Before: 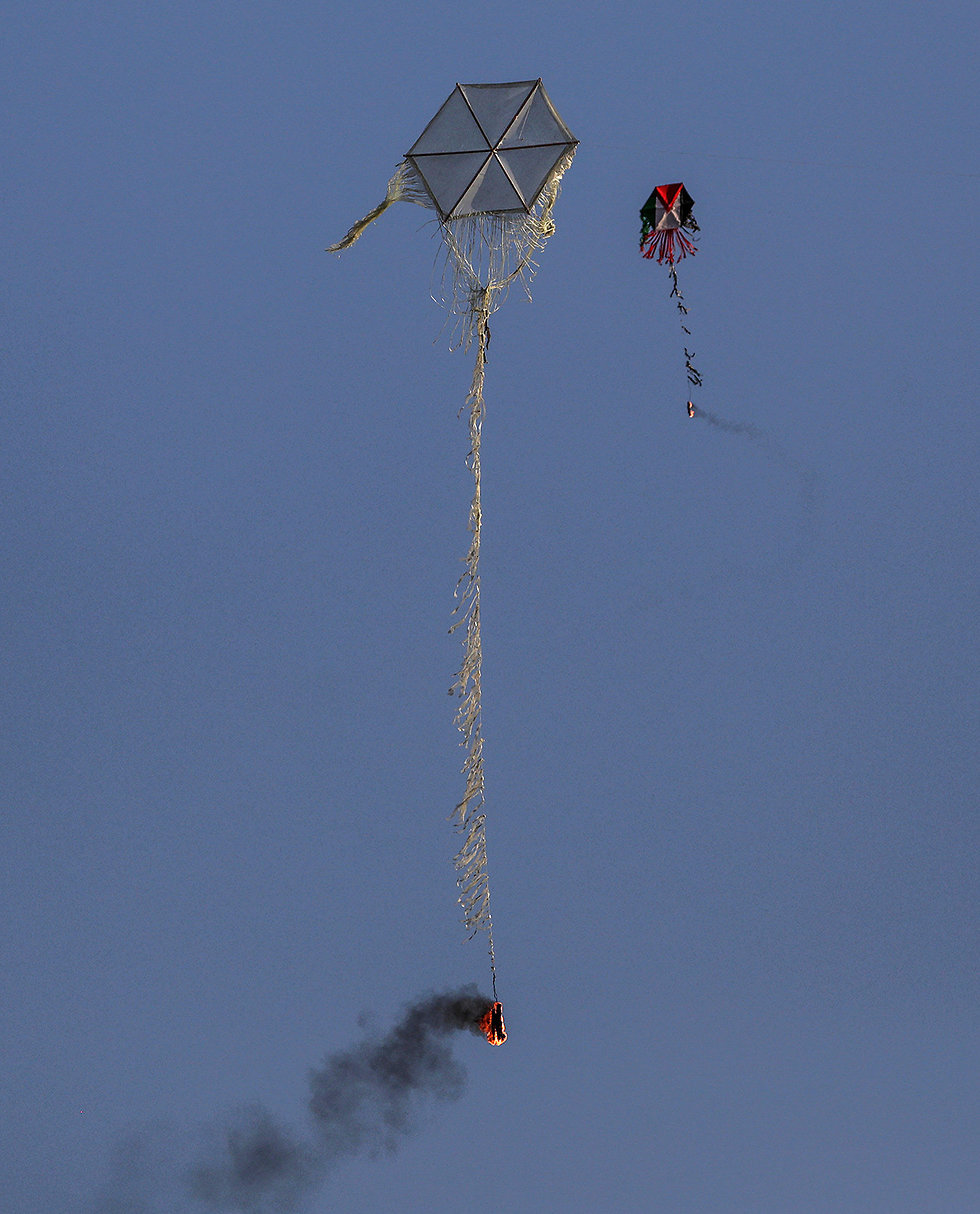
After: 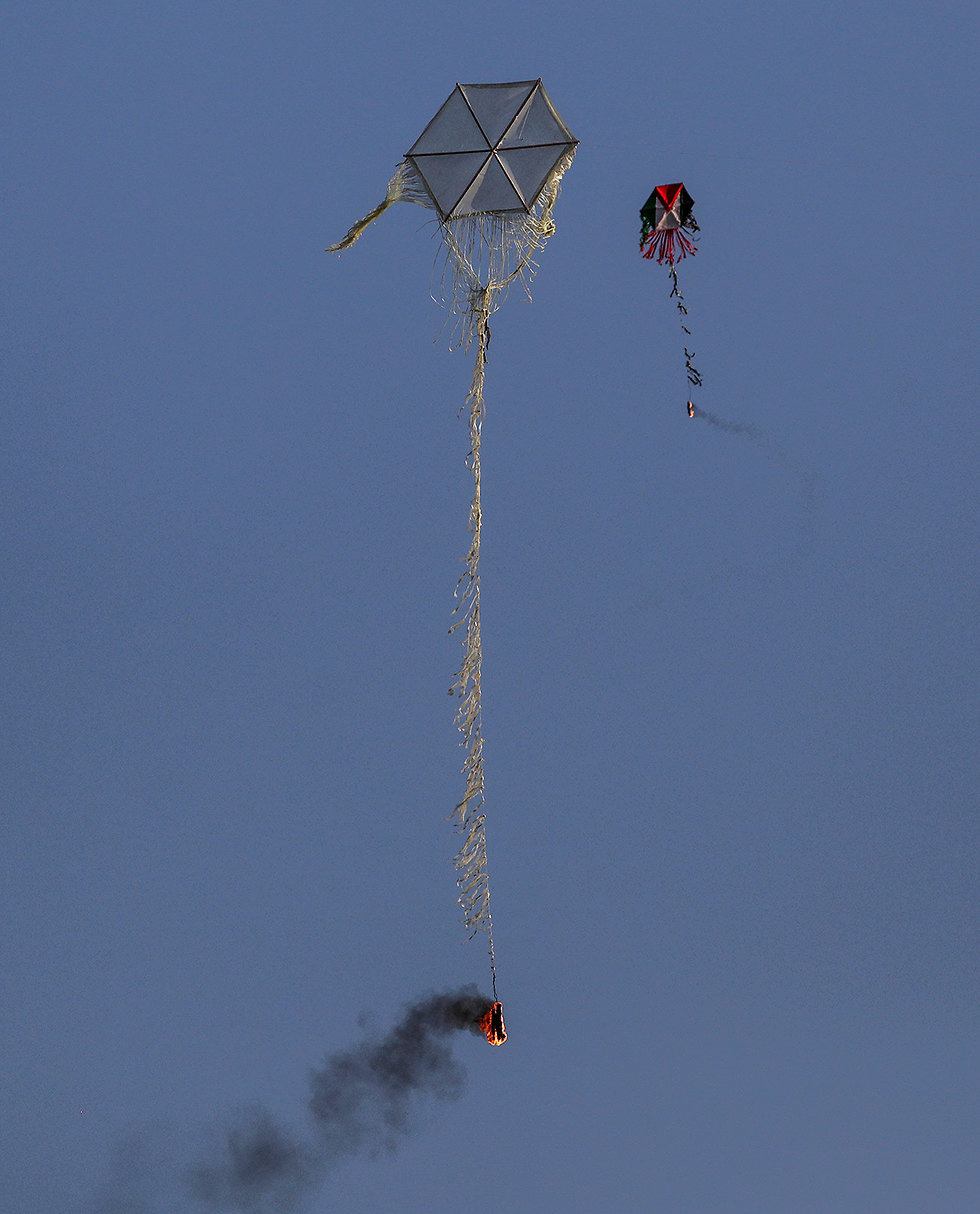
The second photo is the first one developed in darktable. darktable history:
shadows and highlights: shadows -20.47, white point adjustment -2.15, highlights -34.76
